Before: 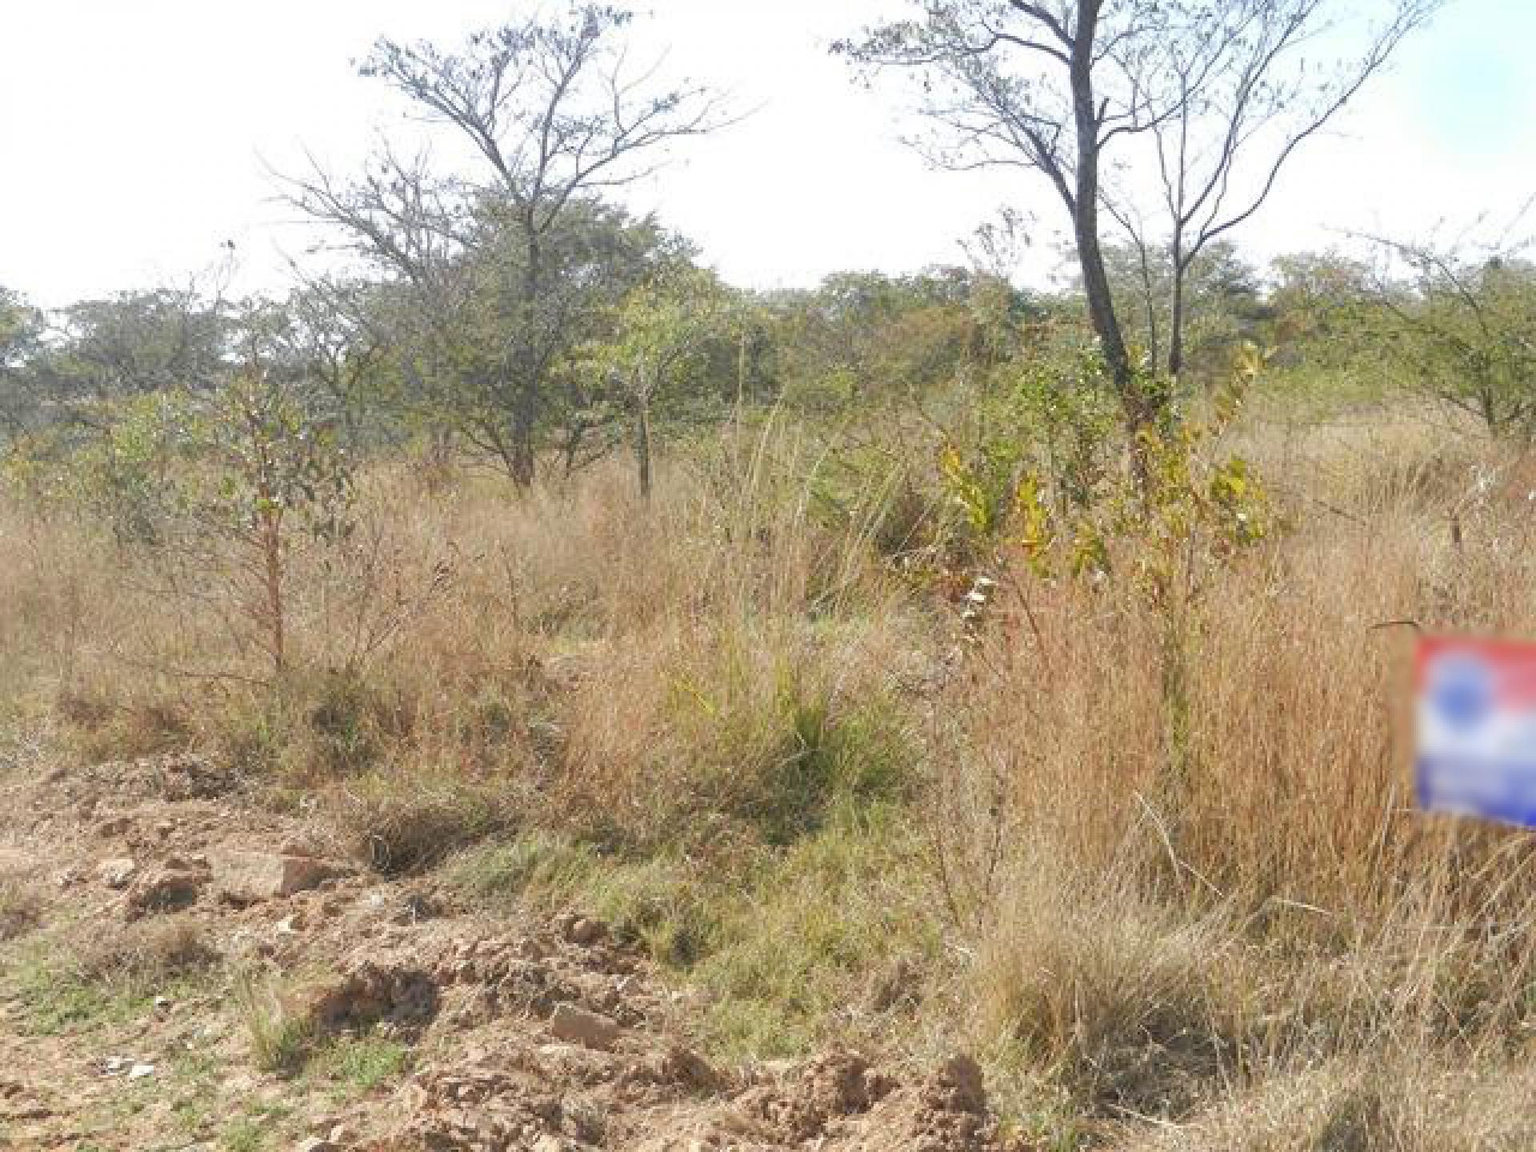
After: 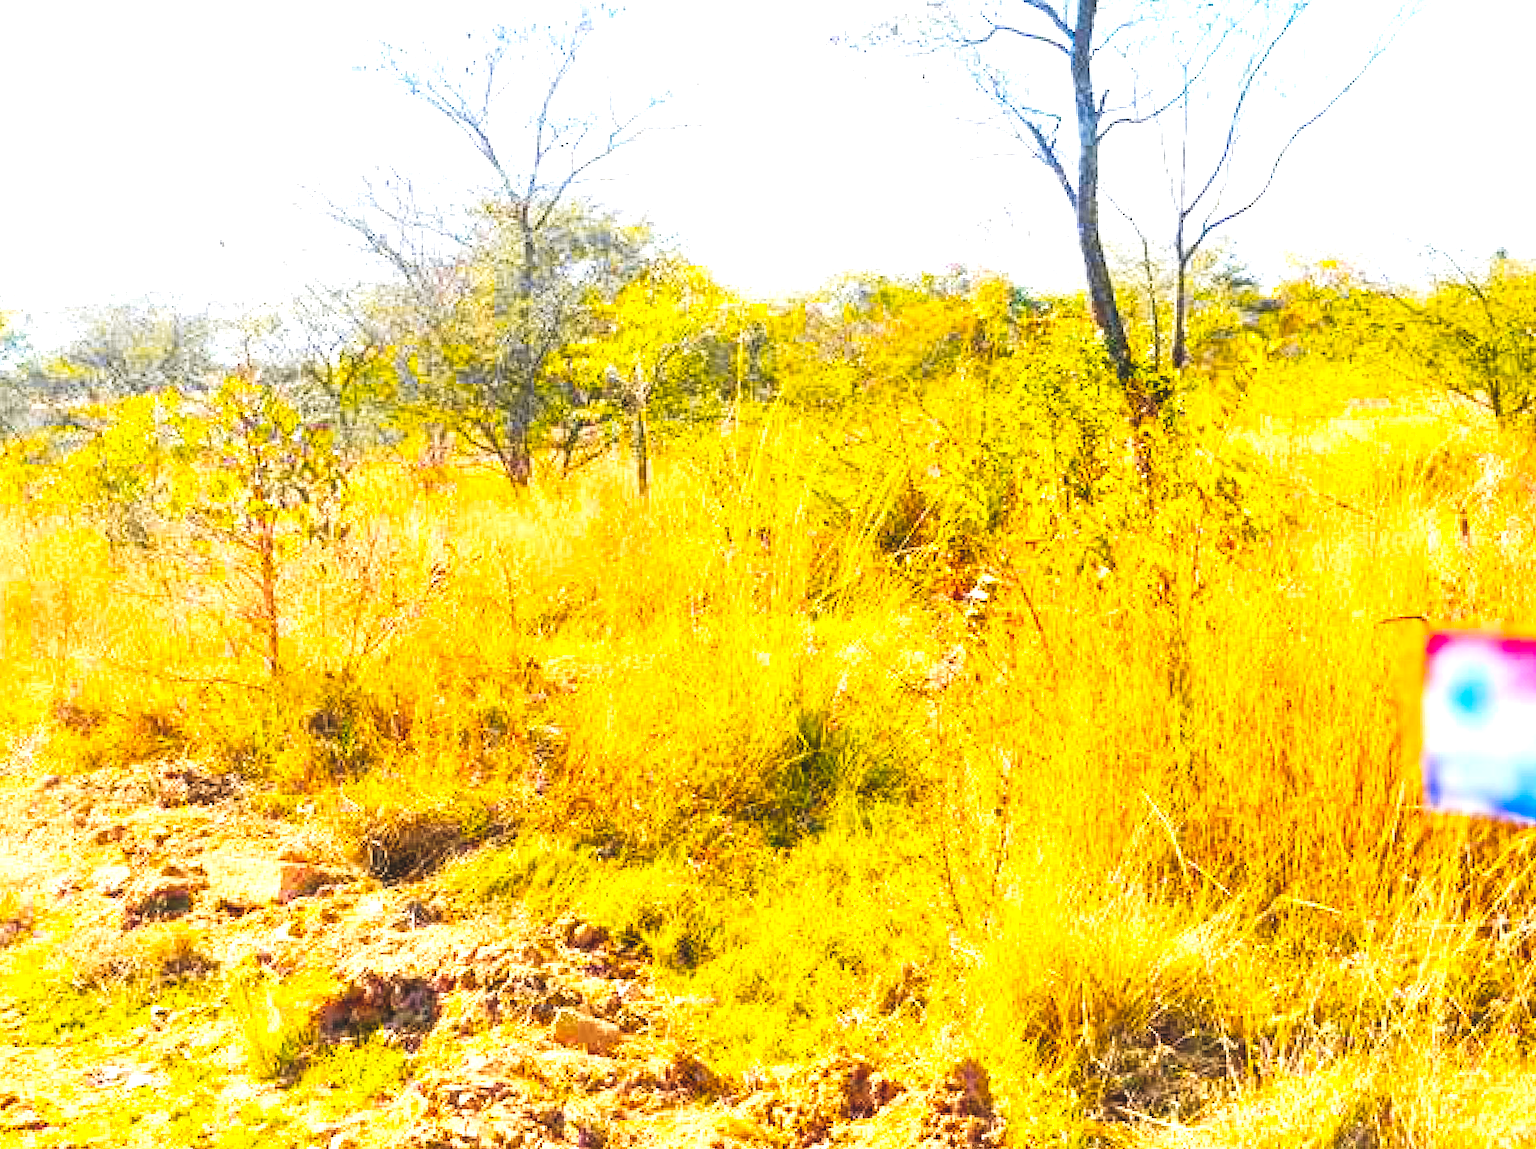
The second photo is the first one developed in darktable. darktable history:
local contrast: highlights 100%, shadows 100%, detail 120%, midtone range 0.2
rotate and perspective: rotation -0.45°, automatic cropping original format, crop left 0.008, crop right 0.992, crop top 0.012, crop bottom 0.988
color balance rgb: linear chroma grading › highlights 100%, linear chroma grading › global chroma 23.41%, perceptual saturation grading › global saturation 35.38%, hue shift -10.68°, perceptual brilliance grading › highlights 47.25%, perceptual brilliance grading › mid-tones 22.2%, perceptual brilliance grading › shadows -5.93%
tone curve: curves: ch0 [(0, 0) (0.003, 0.108) (0.011, 0.108) (0.025, 0.108) (0.044, 0.113) (0.069, 0.113) (0.1, 0.121) (0.136, 0.136) (0.177, 0.16) (0.224, 0.192) (0.277, 0.246) (0.335, 0.324) (0.399, 0.419) (0.468, 0.518) (0.543, 0.622) (0.623, 0.721) (0.709, 0.815) (0.801, 0.893) (0.898, 0.949) (1, 1)], preserve colors none
